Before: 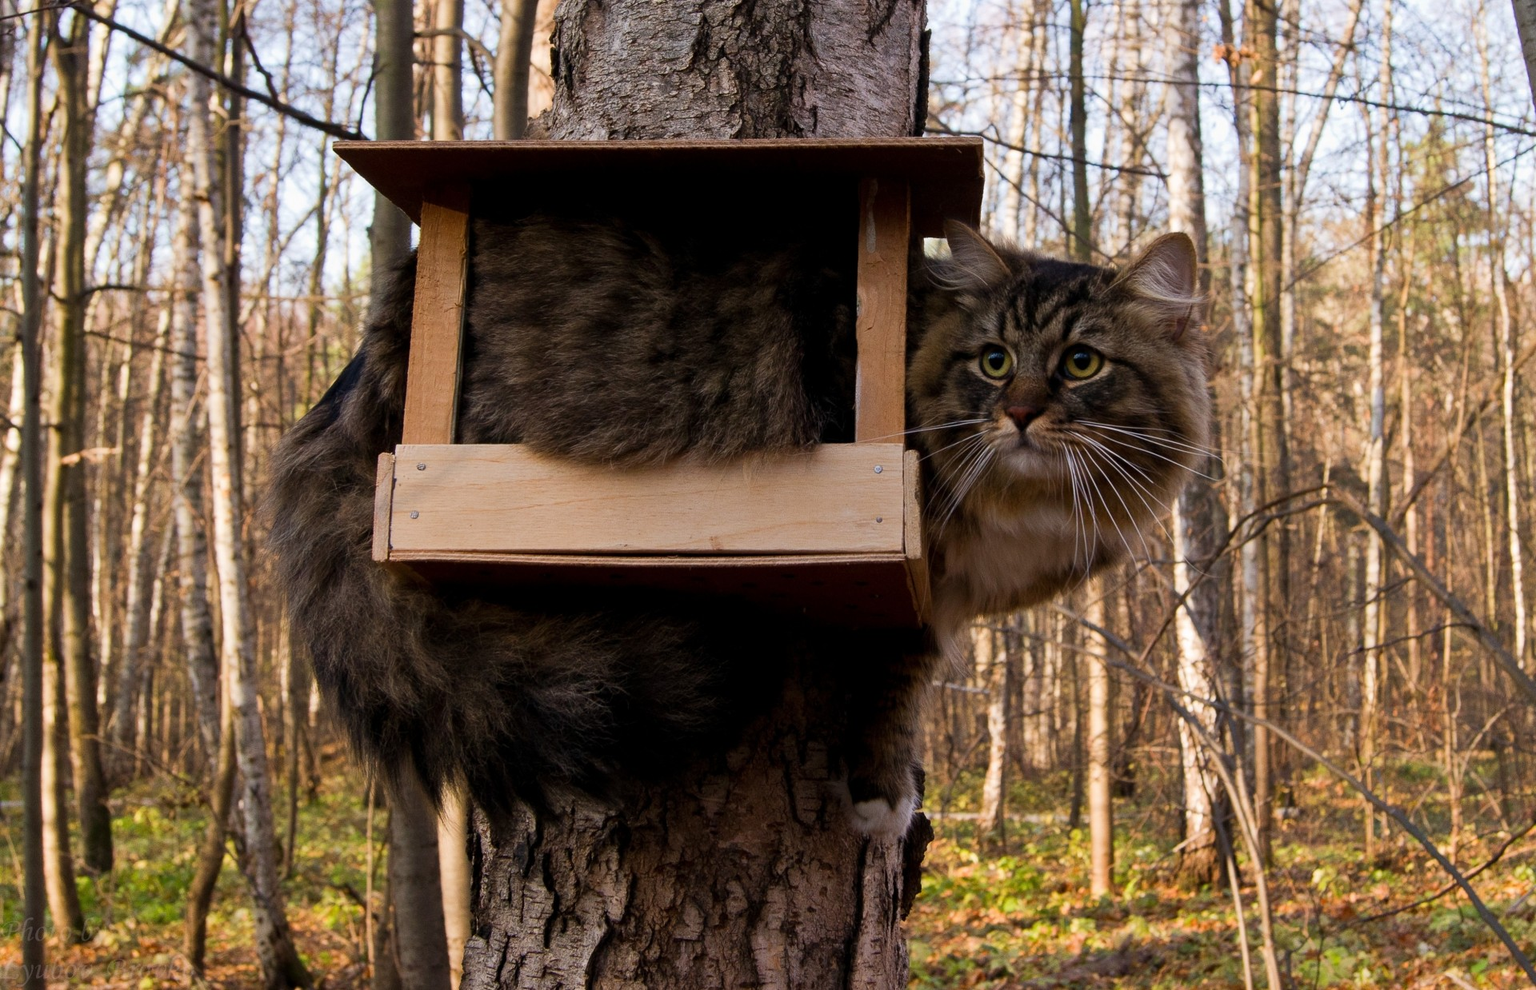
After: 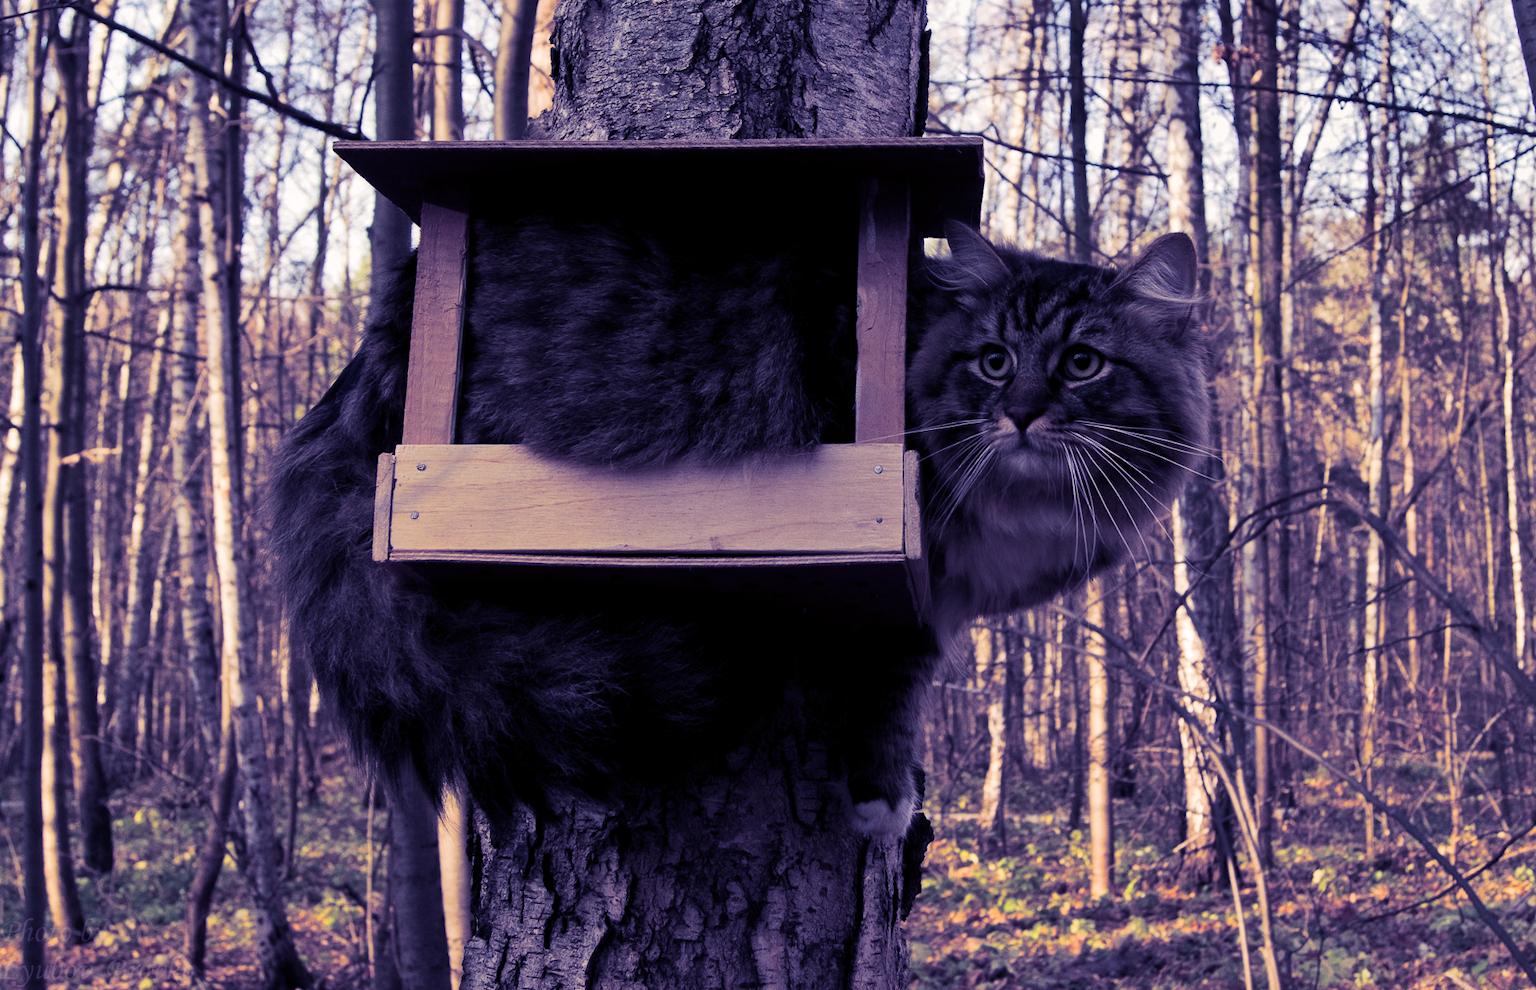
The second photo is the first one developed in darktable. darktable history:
color correction: highlights a* 3.12, highlights b* -1.55, shadows a* -0.101, shadows b* 2.52, saturation 0.98
white balance: emerald 1
shadows and highlights: shadows 19.13, highlights -83.41, soften with gaussian
split-toning: shadows › hue 242.67°, shadows › saturation 0.733, highlights › hue 45.33°, highlights › saturation 0.667, balance -53.304, compress 21.15%
